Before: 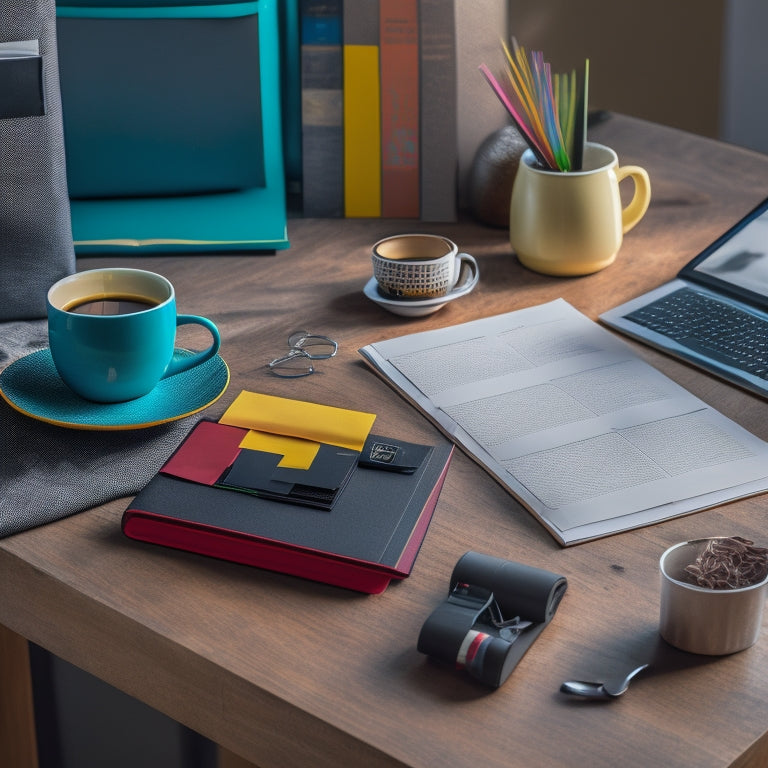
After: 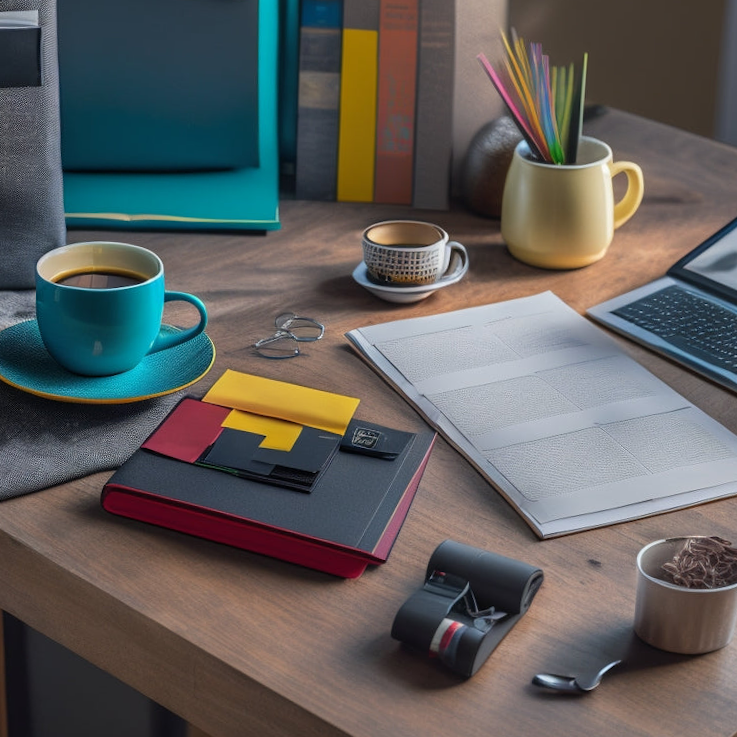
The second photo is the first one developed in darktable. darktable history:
crop and rotate: angle -2.43°
